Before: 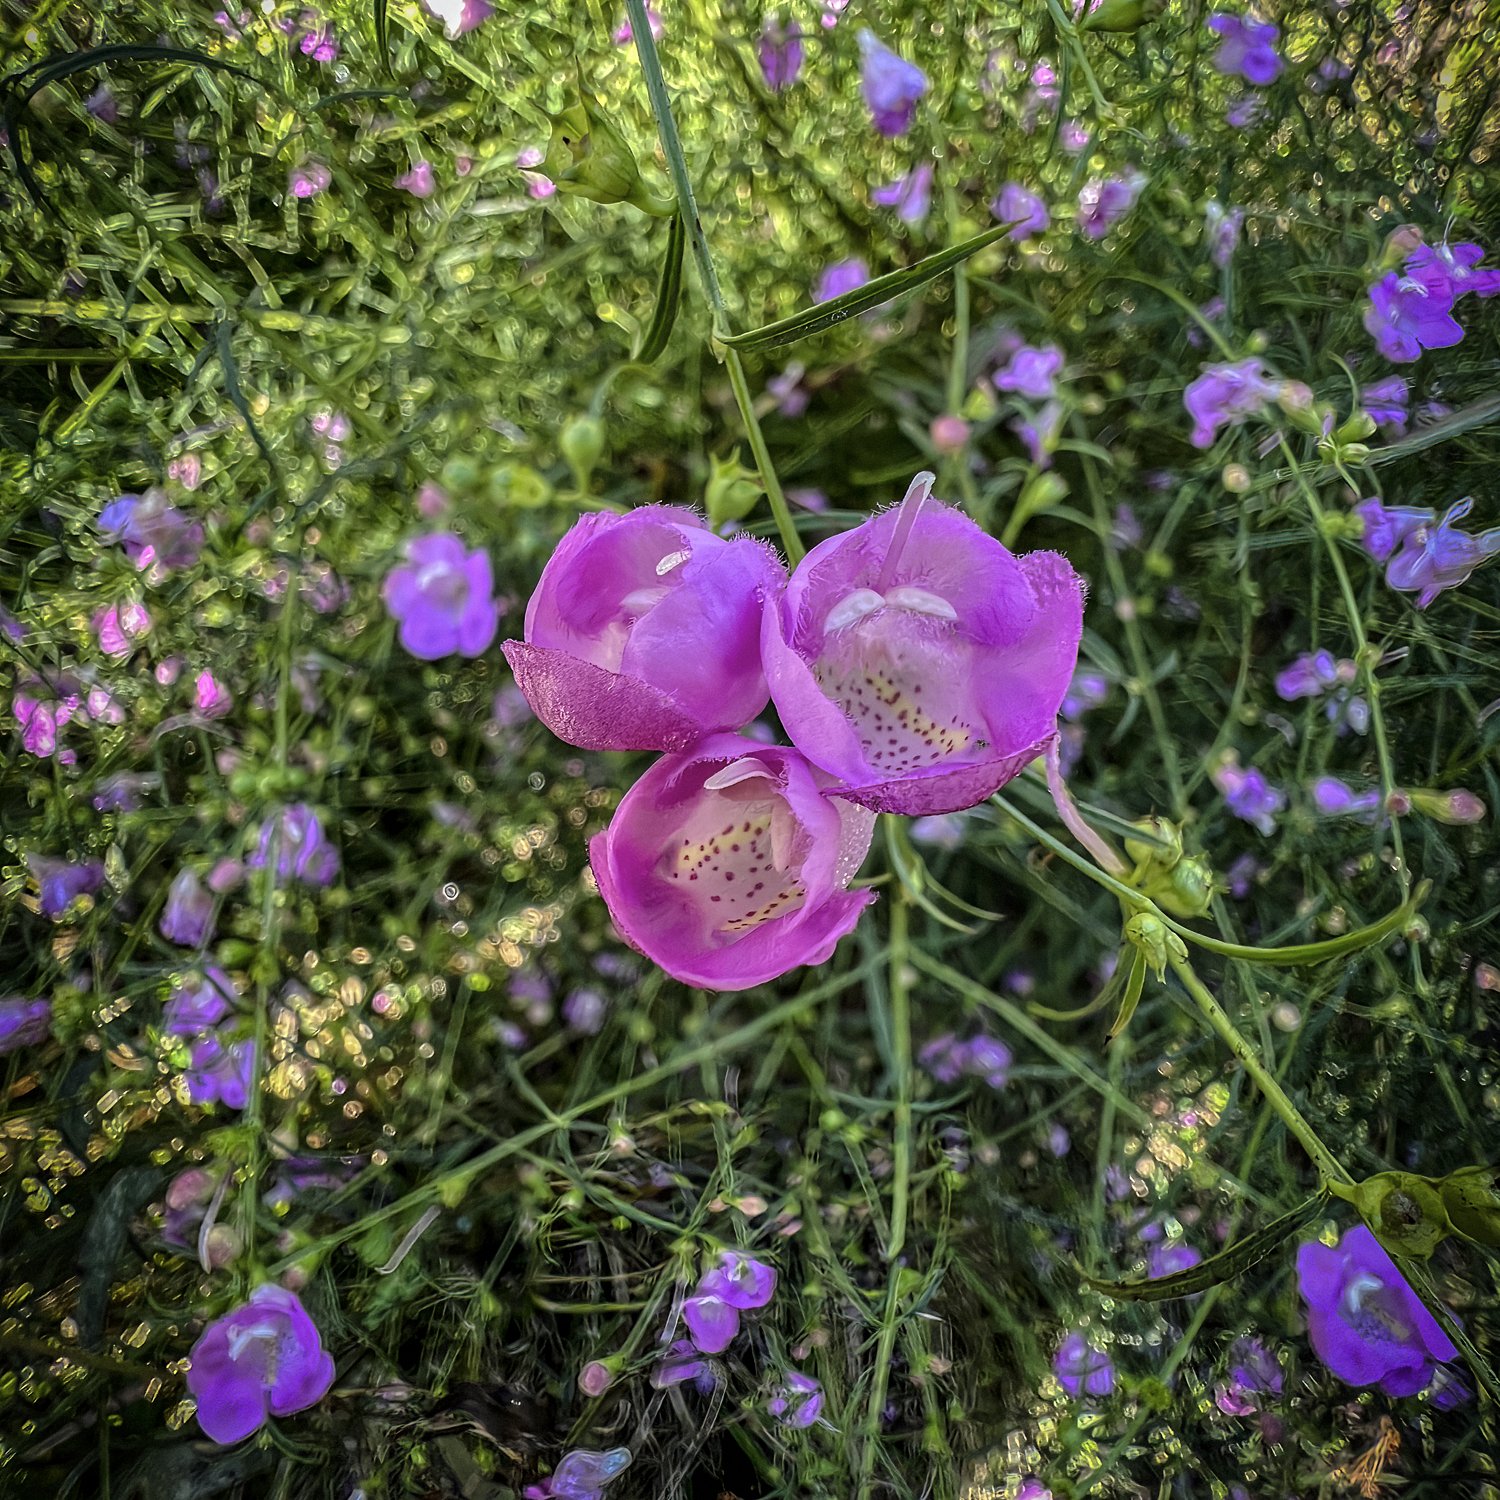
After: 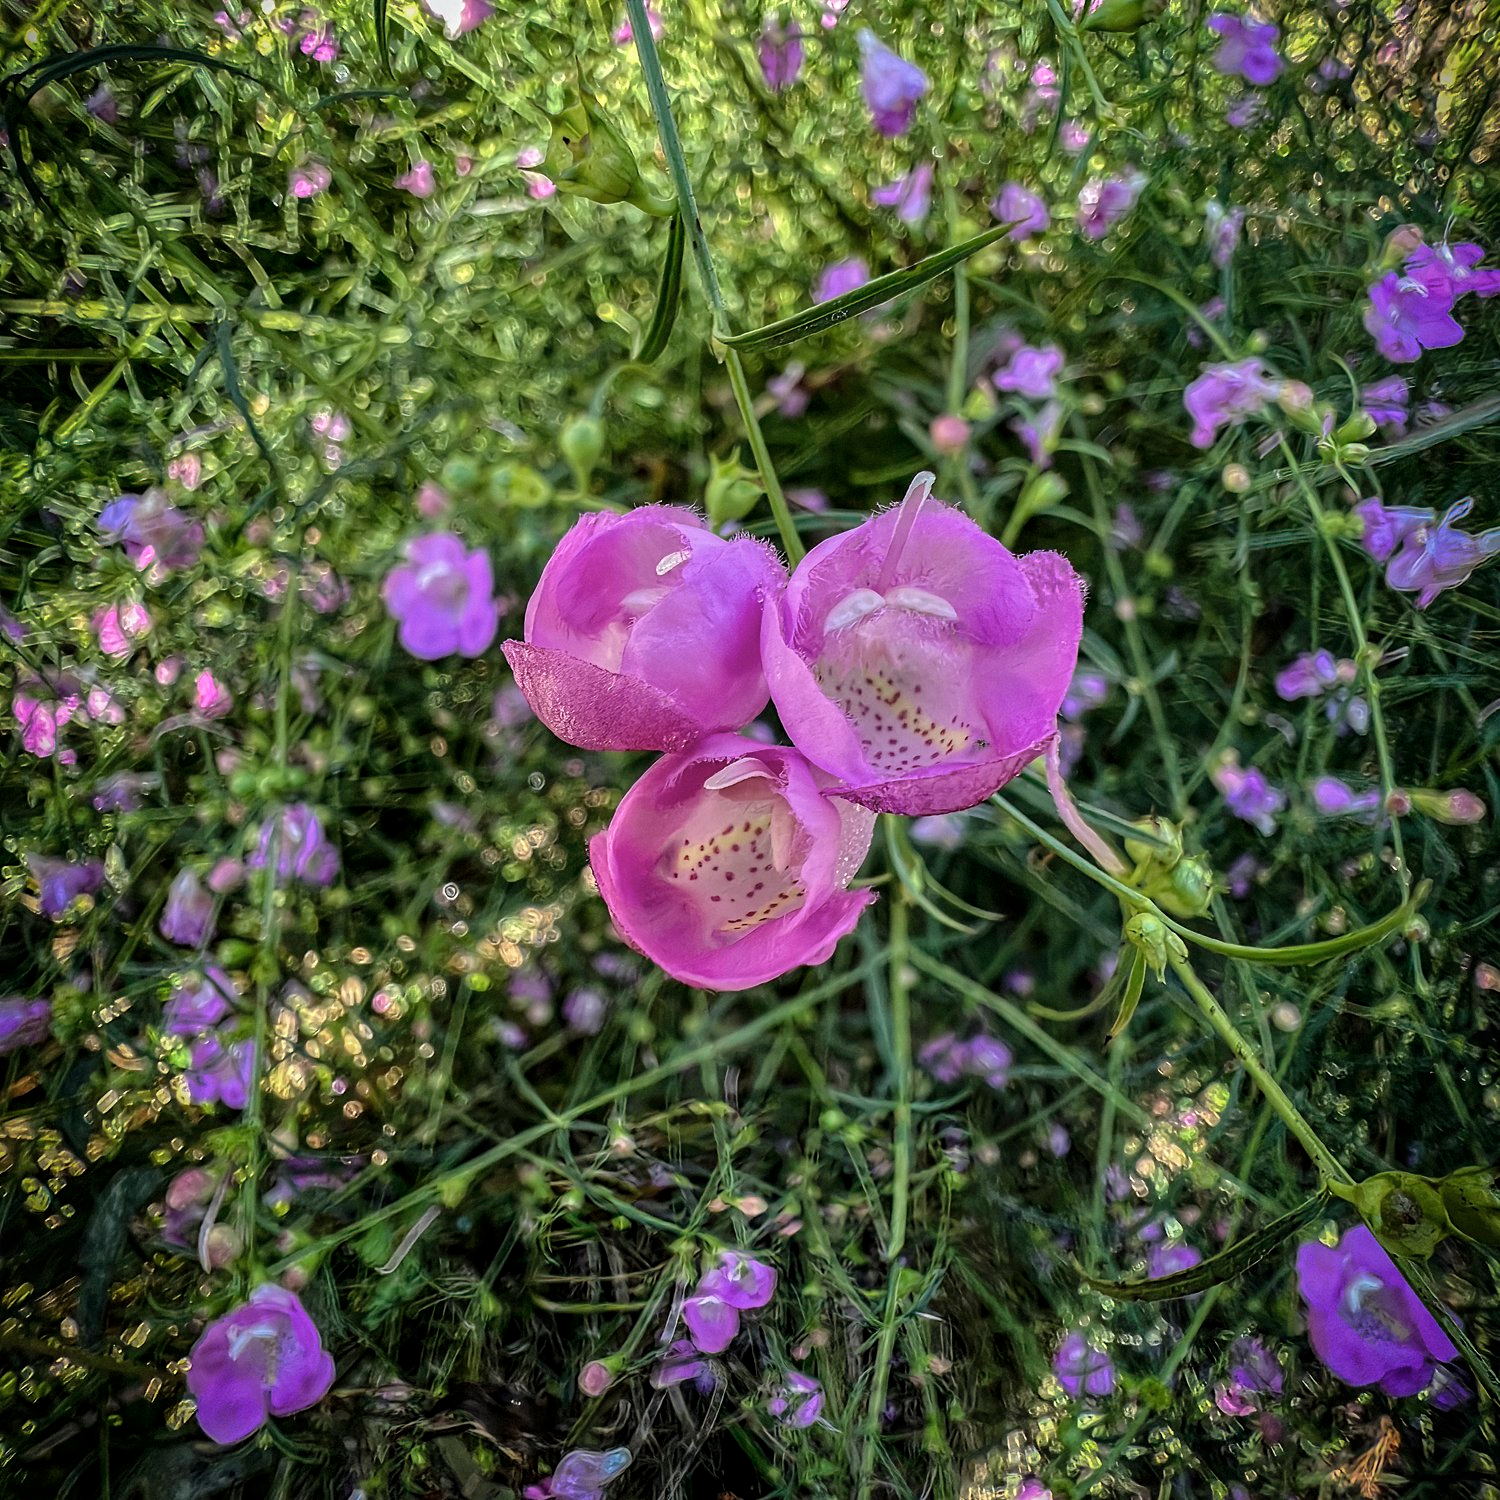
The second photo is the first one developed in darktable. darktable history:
contrast brightness saturation: saturation -0.094
